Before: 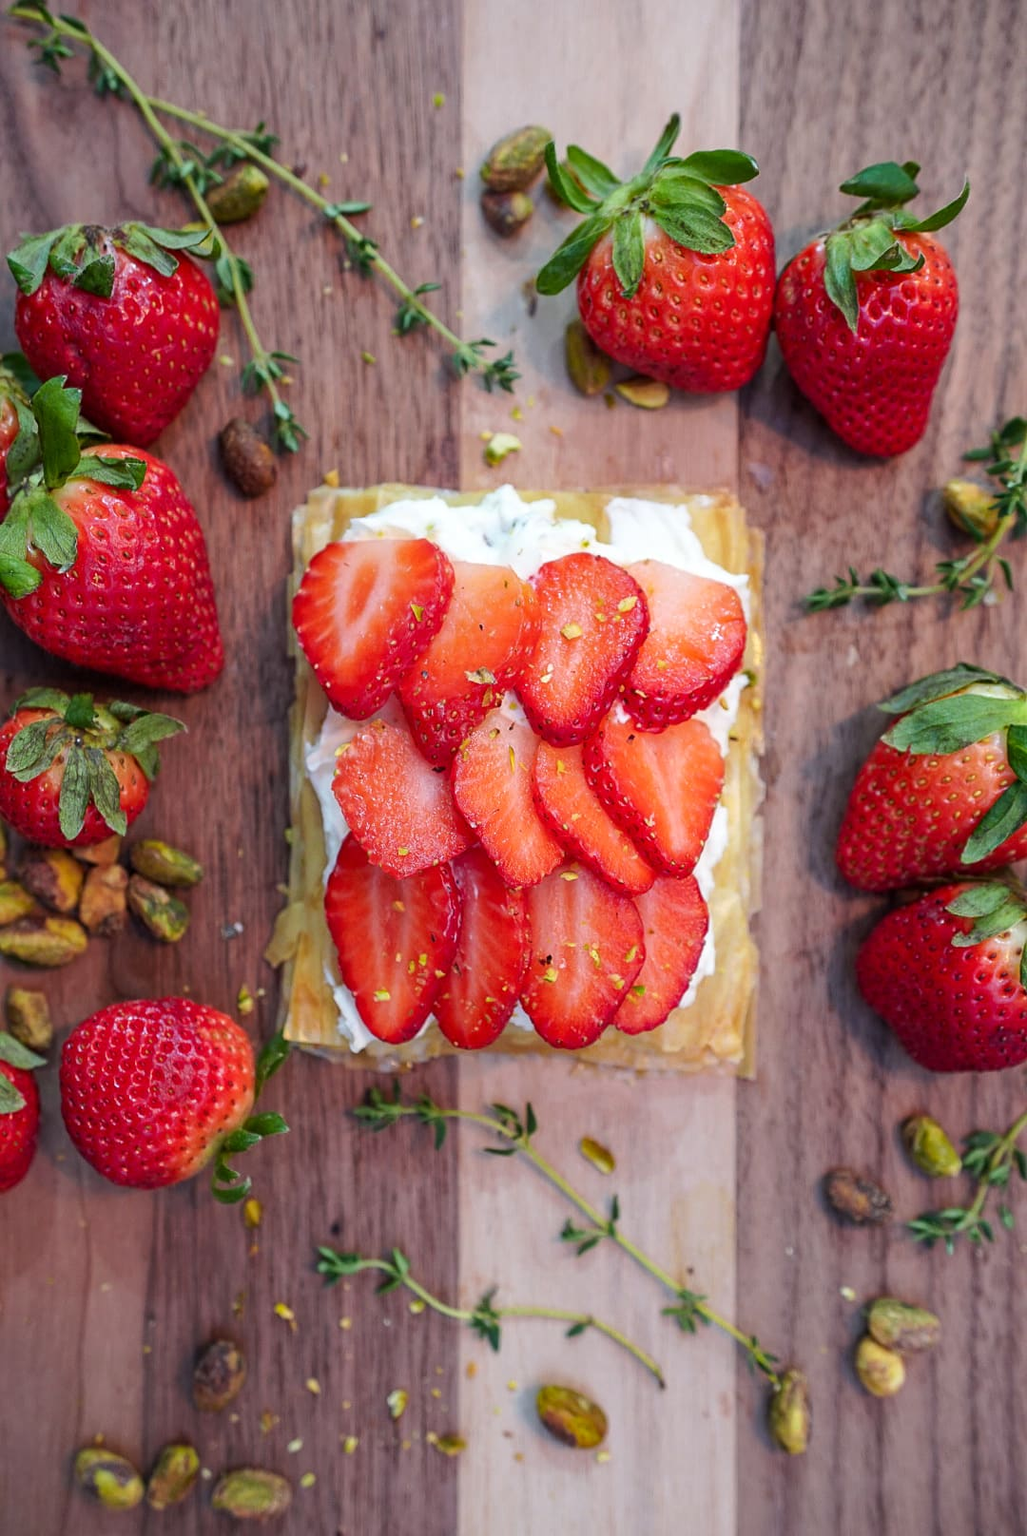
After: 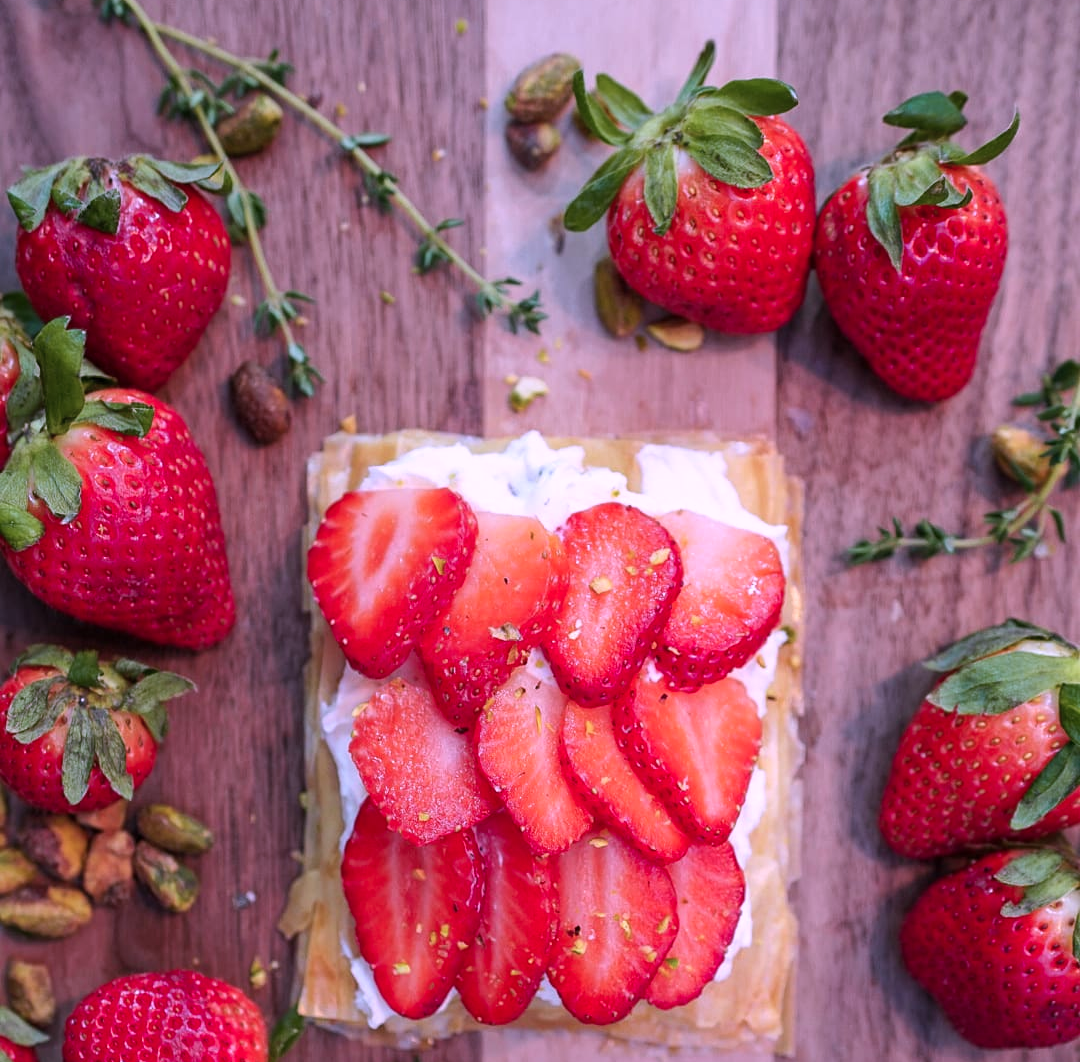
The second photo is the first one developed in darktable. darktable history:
crop and rotate: top 4.897%, bottom 29.367%
color zones: curves: ch2 [(0, 0.5) (0.143, 0.5) (0.286, 0.489) (0.415, 0.421) (0.571, 0.5) (0.714, 0.5) (0.857, 0.5) (1, 0.5)]
color correction: highlights a* 15.1, highlights b* -24.58
